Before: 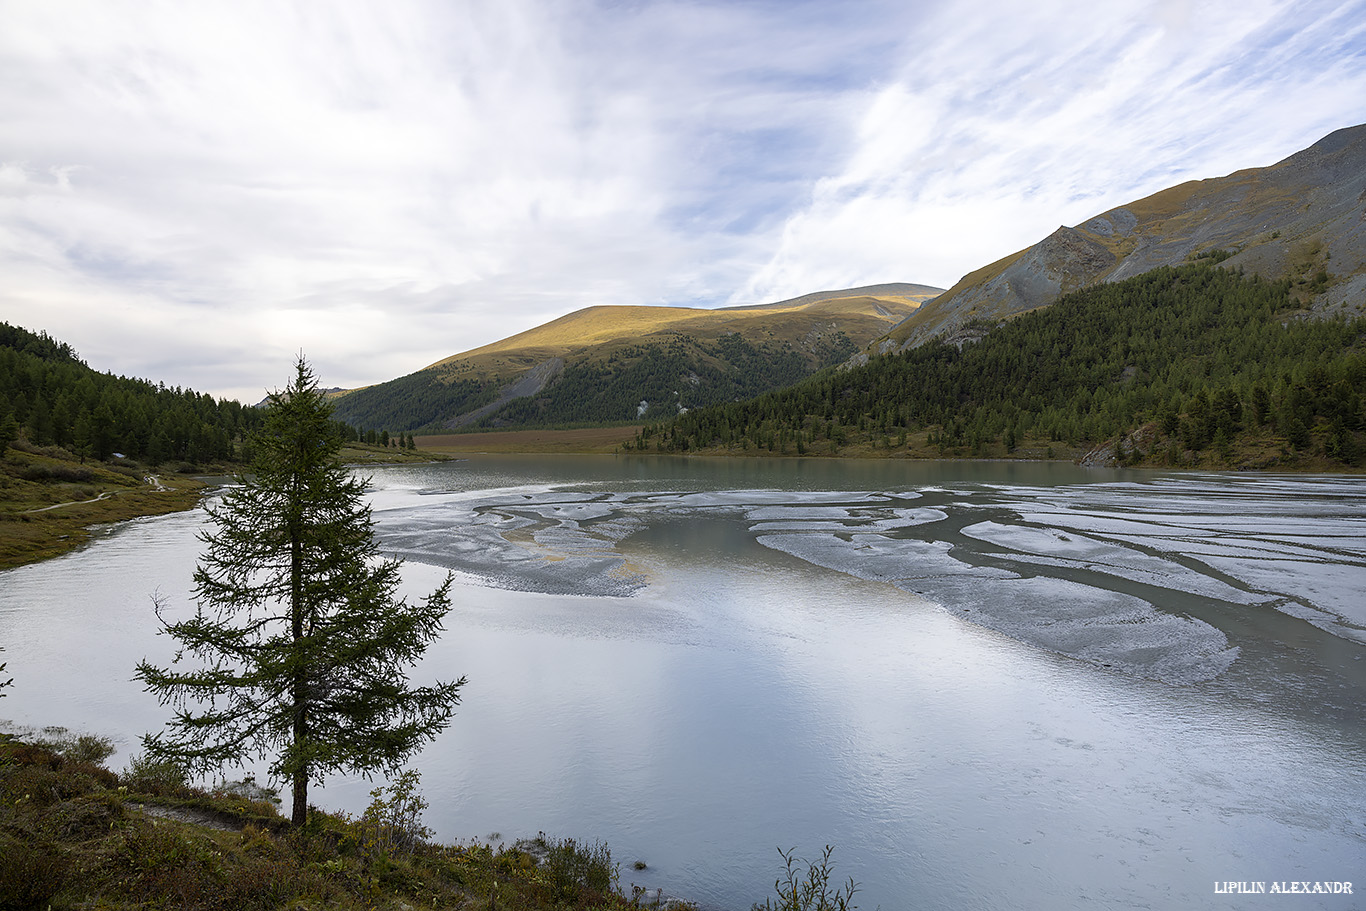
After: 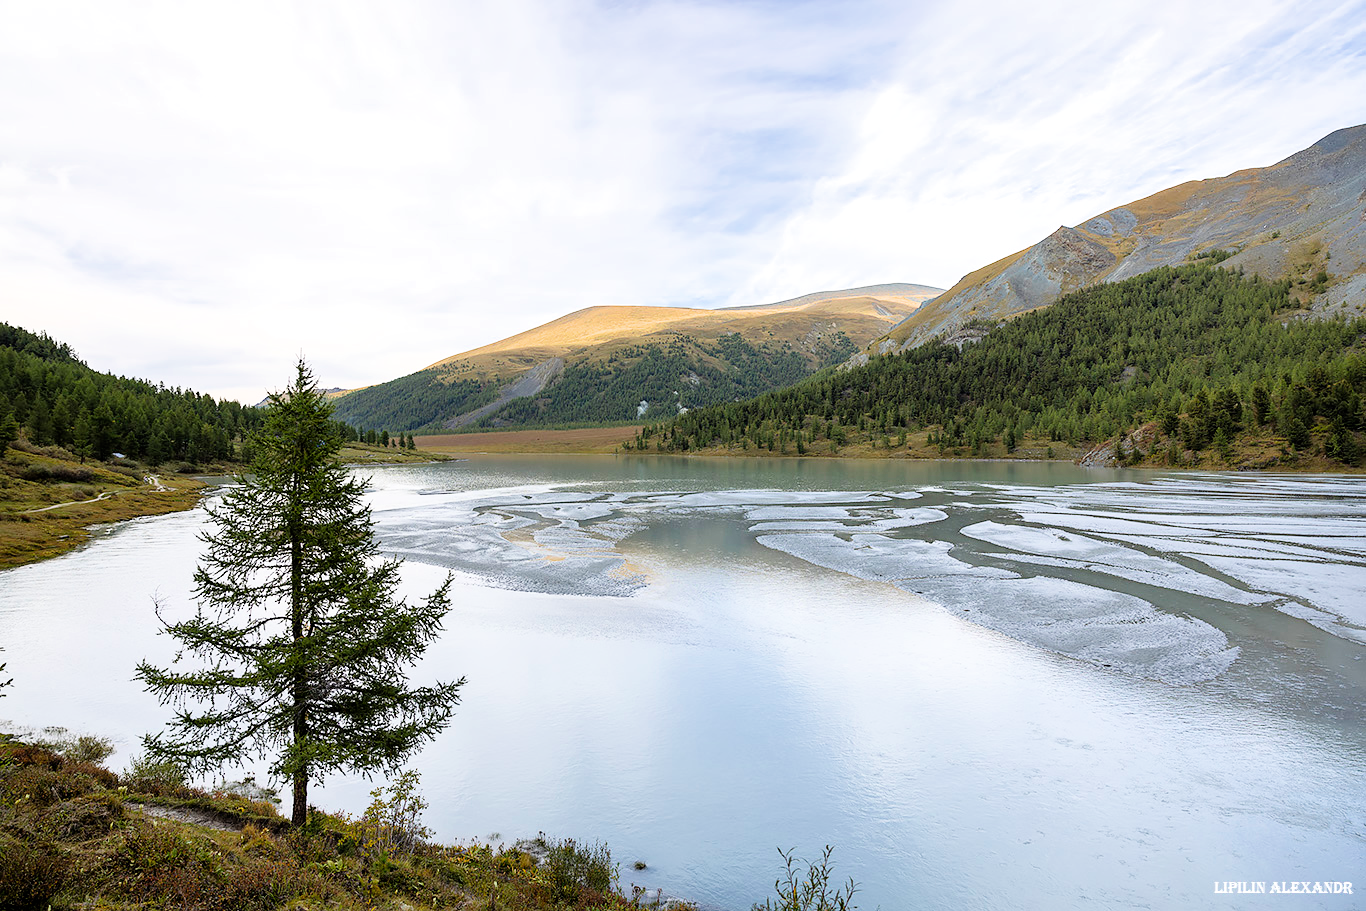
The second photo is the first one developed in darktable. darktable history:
exposure: black level correction 0, exposure 1.4 EV, compensate highlight preservation false
shadows and highlights: shadows 37.27, highlights -28.18, soften with gaussian
filmic rgb: black relative exposure -8.15 EV, white relative exposure 3.76 EV, hardness 4.46
